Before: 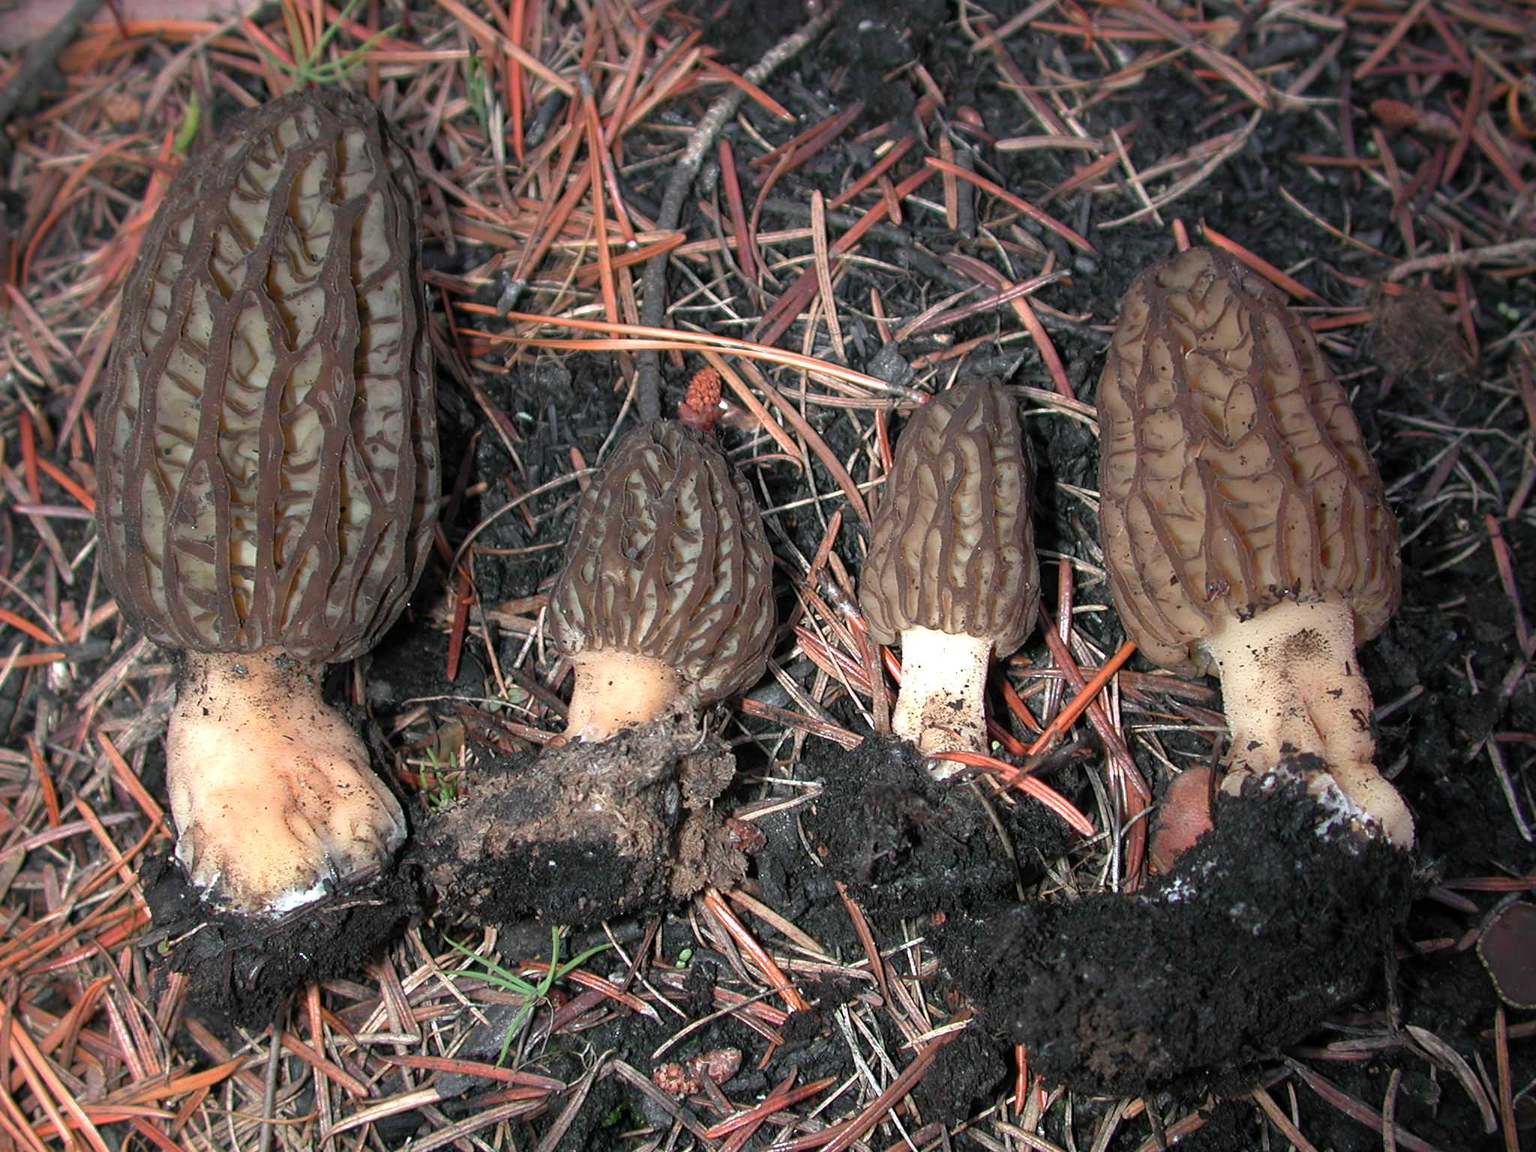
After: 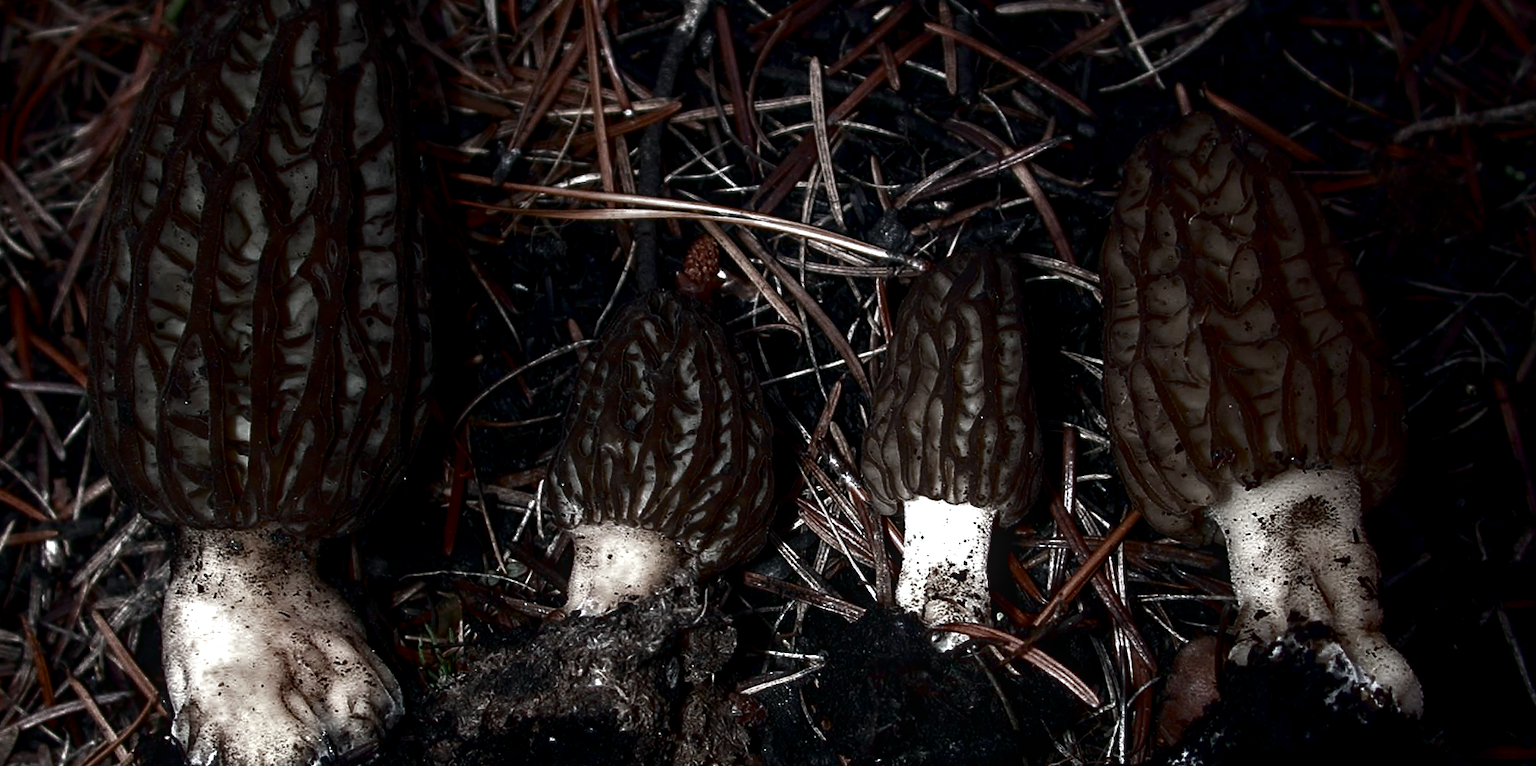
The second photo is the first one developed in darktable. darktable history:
rotate and perspective: rotation -0.45°, automatic cropping original format, crop left 0.008, crop right 0.992, crop top 0.012, crop bottom 0.988
contrast brightness saturation: brightness -1, saturation 1
local contrast: on, module defaults
color correction: saturation 0.2
color zones: curves: ch0 [(0, 0.5) (0.125, 0.4) (0.25, 0.5) (0.375, 0.4) (0.5, 0.4) (0.625, 0.35) (0.75, 0.35) (0.875, 0.5)]; ch1 [(0, 0.35) (0.125, 0.45) (0.25, 0.35) (0.375, 0.35) (0.5, 0.35) (0.625, 0.35) (0.75, 0.45) (0.875, 0.35)]; ch2 [(0, 0.6) (0.125, 0.5) (0.25, 0.5) (0.375, 0.6) (0.5, 0.6) (0.625, 0.5) (0.75, 0.5) (0.875, 0.5)]
color balance rgb: shadows lift › luminance -9.41%, highlights gain › luminance 17.6%, global offset › luminance -1.45%, perceptual saturation grading › highlights -17.77%, perceptual saturation grading › mid-tones 33.1%, perceptual saturation grading › shadows 50.52%, global vibrance 24.22%
crop: top 11.166%, bottom 22.168%
white balance: red 0.967, blue 1.049
